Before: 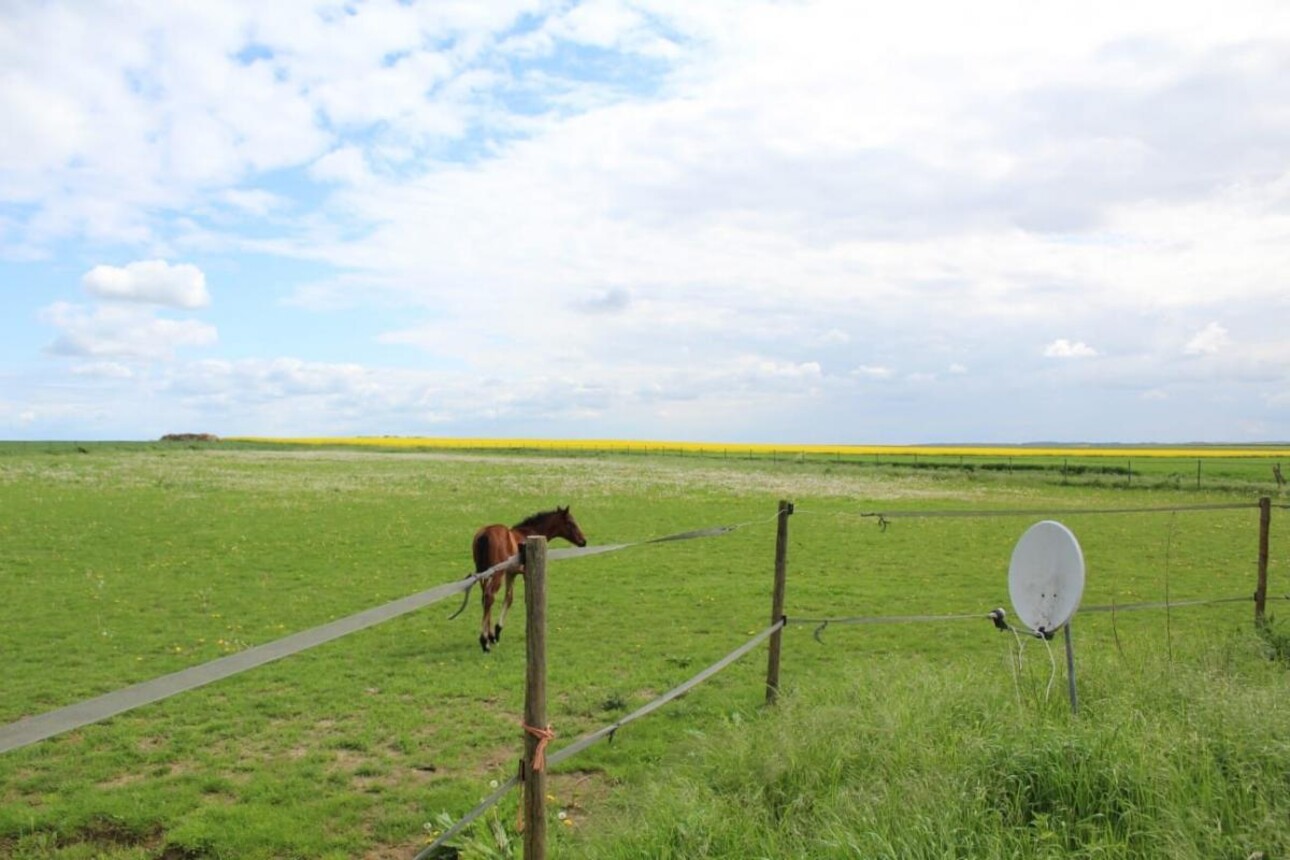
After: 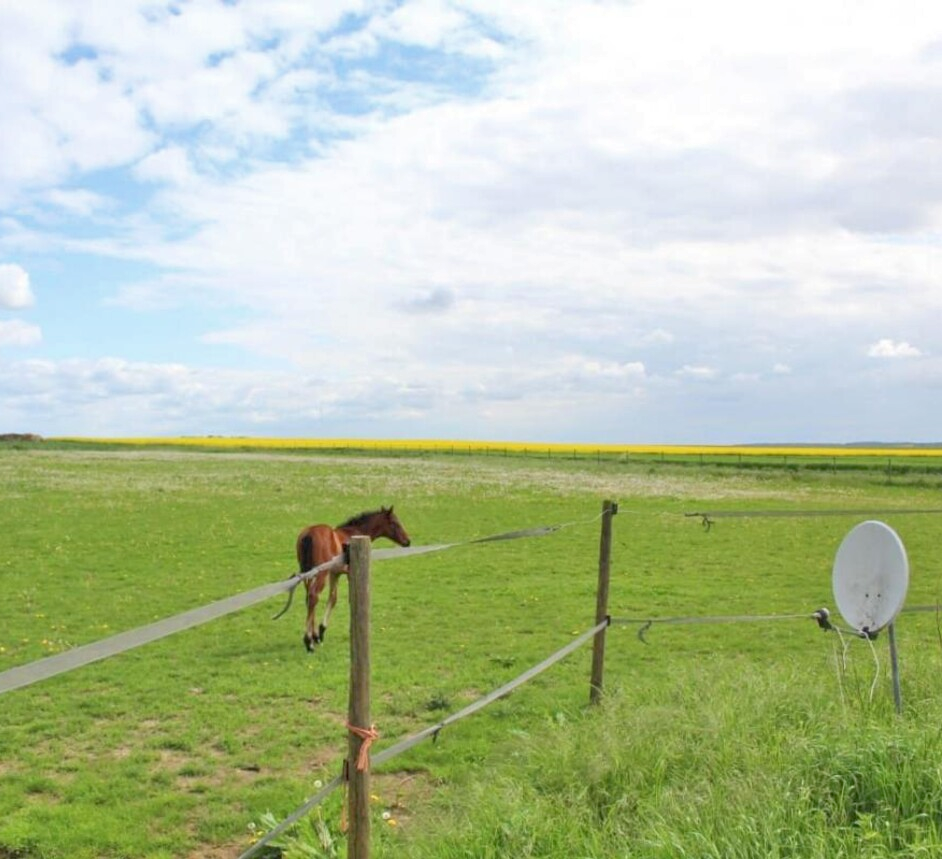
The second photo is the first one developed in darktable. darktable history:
crop: left 13.686%, top 0%, right 13.24%
tone equalizer: -7 EV 0.16 EV, -6 EV 0.596 EV, -5 EV 1.14 EV, -4 EV 1.34 EV, -3 EV 1.12 EV, -2 EV 0.6 EV, -1 EV 0.158 EV
color balance rgb: perceptual saturation grading › global saturation 0.049%
shadows and highlights: shadows 37.76, highlights -27.75, soften with gaussian
